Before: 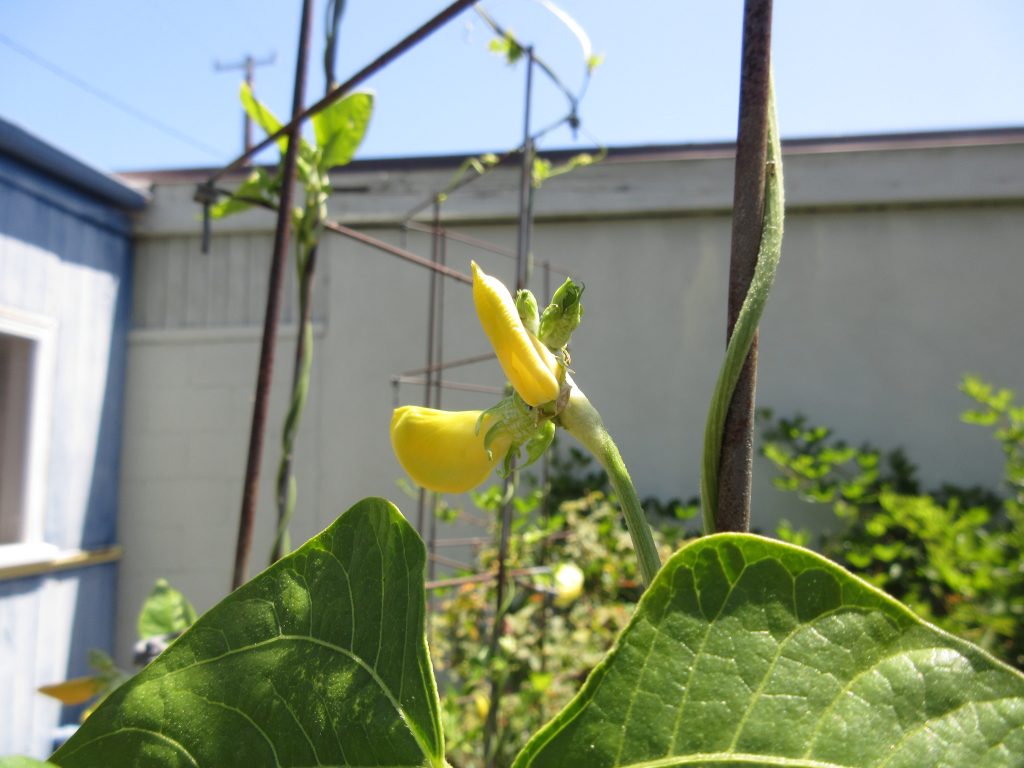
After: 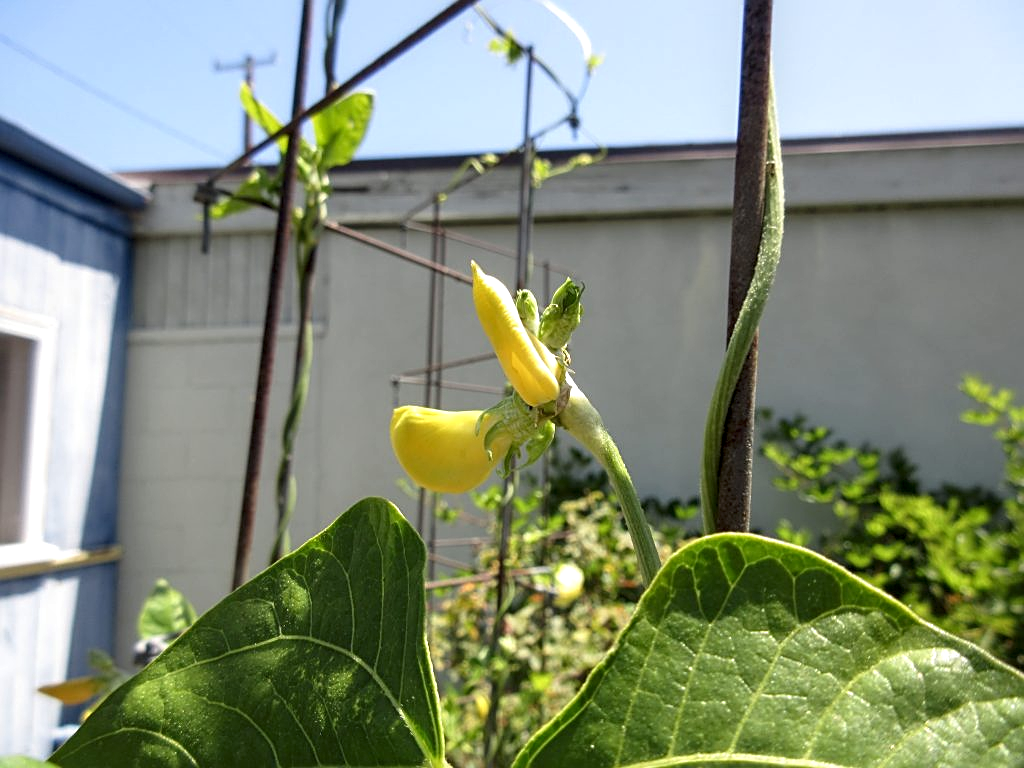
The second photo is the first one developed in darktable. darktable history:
local contrast: highlights 25%, shadows 75%, midtone range 0.75
sharpen: on, module defaults
